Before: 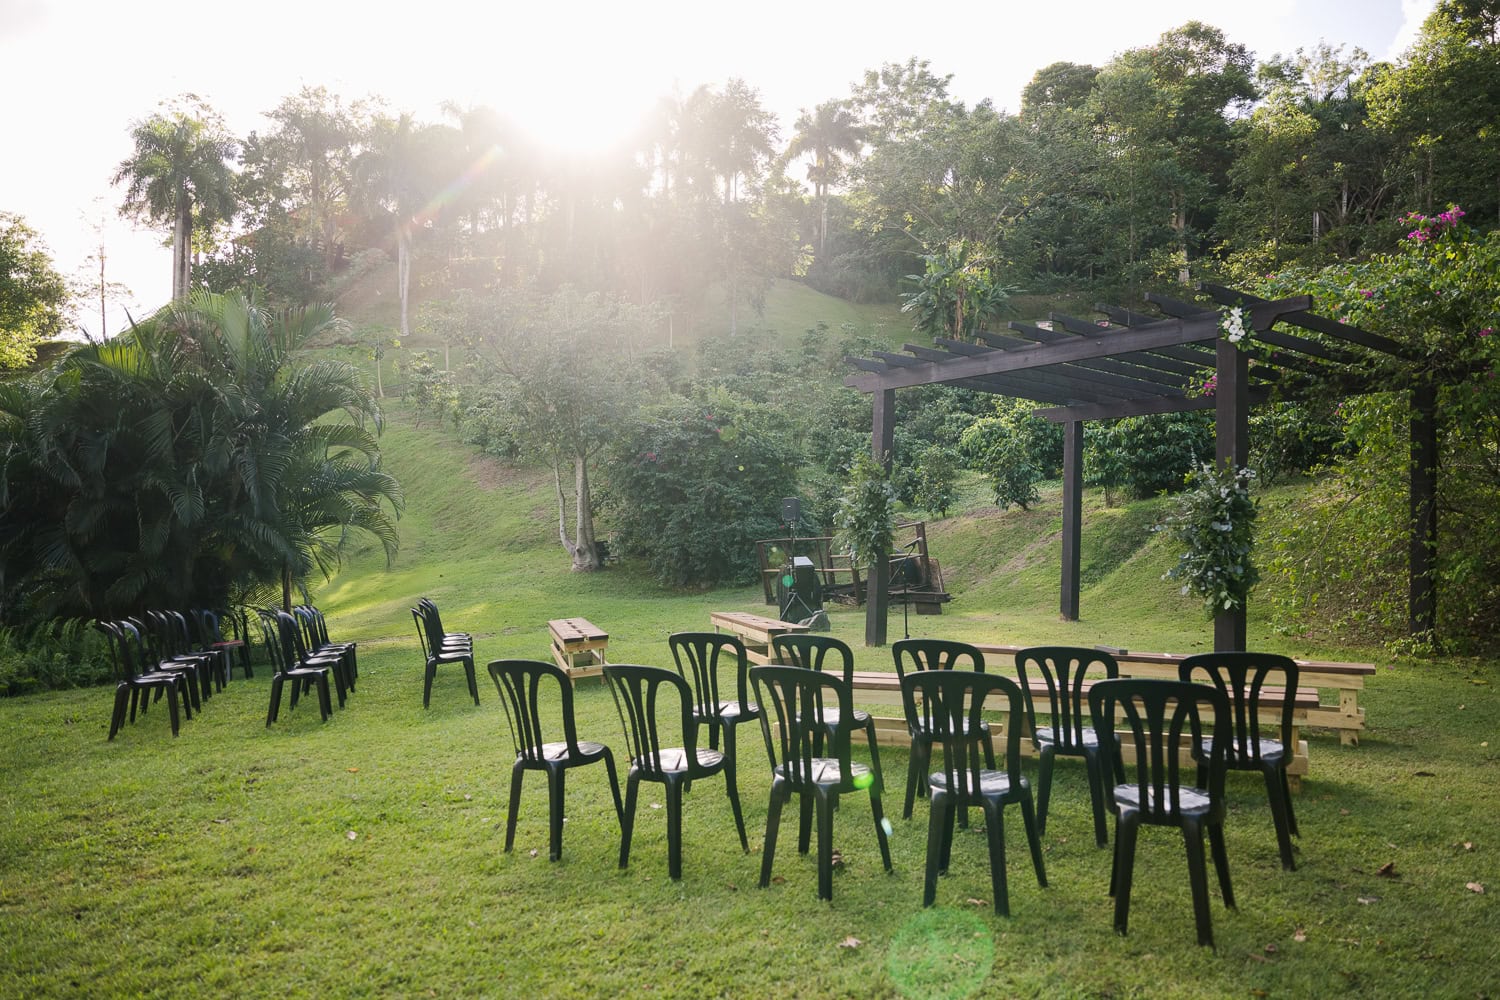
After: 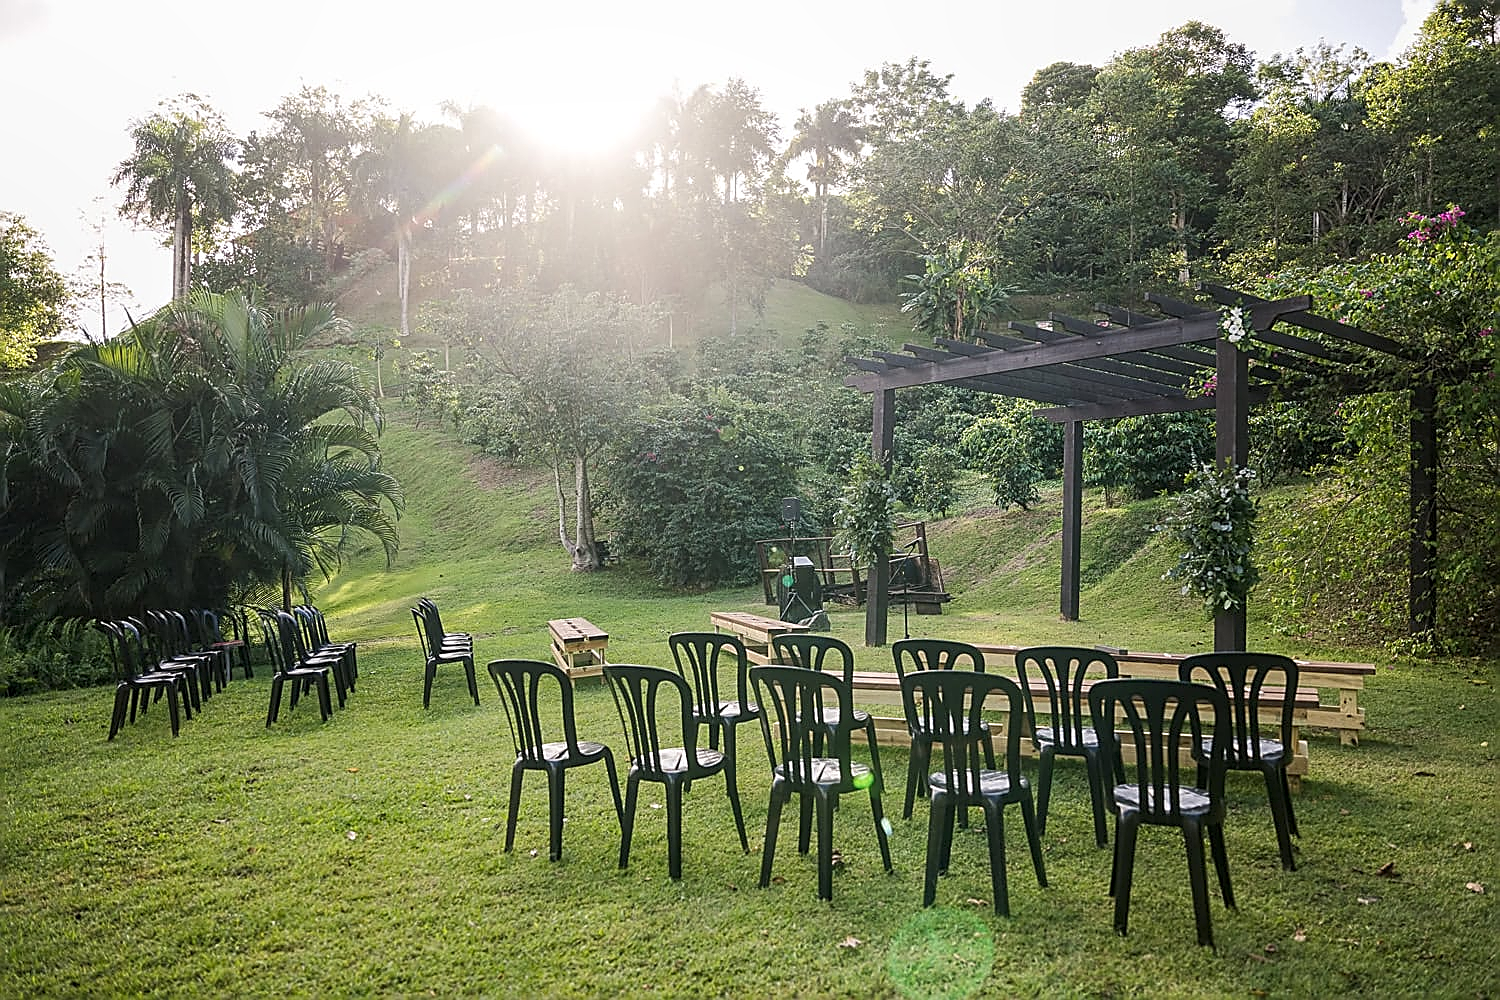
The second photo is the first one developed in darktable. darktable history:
sharpen: radius 1.714, amount 1.304
local contrast: on, module defaults
